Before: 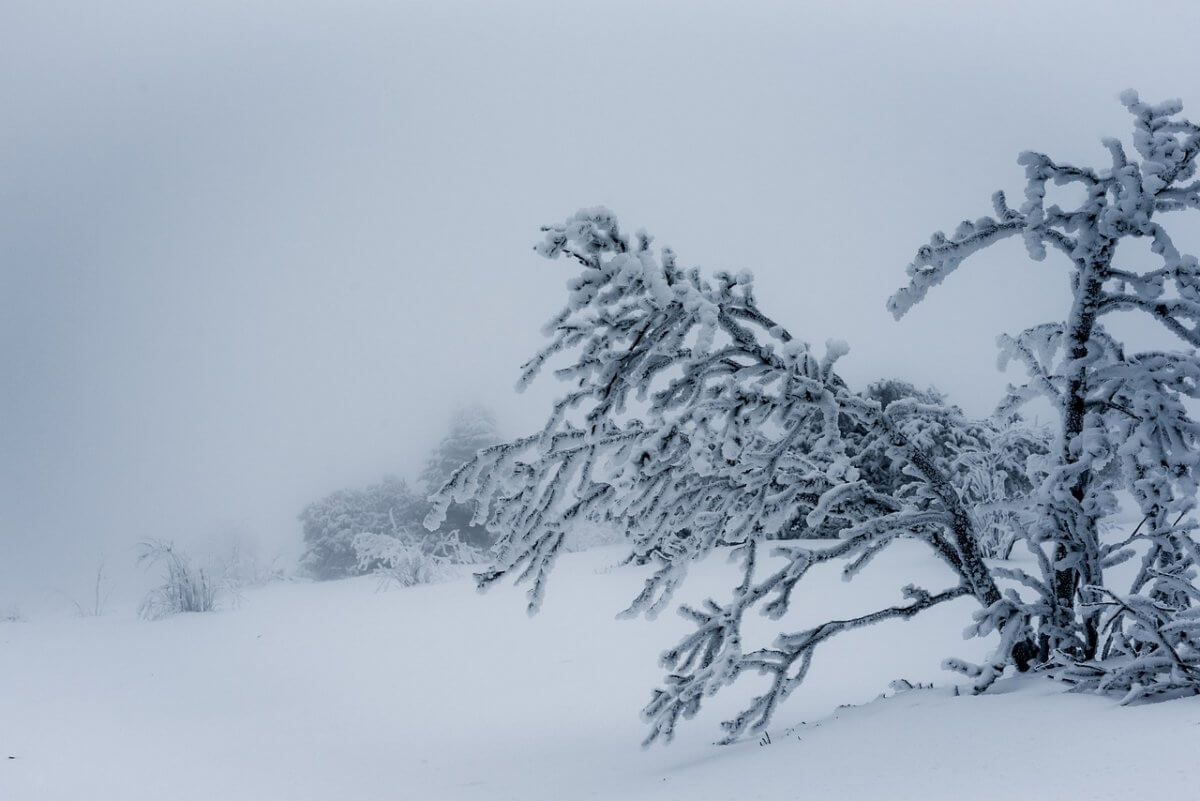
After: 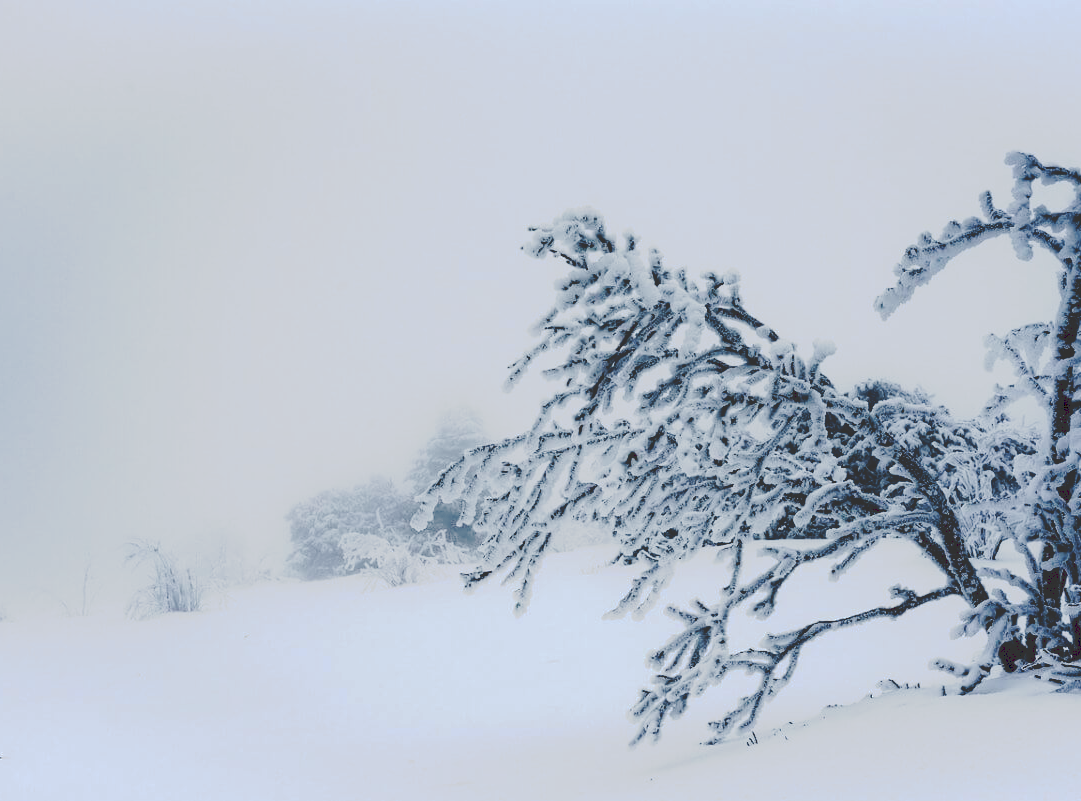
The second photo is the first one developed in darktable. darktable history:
tone equalizer: -8 EV -0.417 EV, -7 EV -0.389 EV, -6 EV -0.333 EV, -5 EV -0.222 EV, -3 EV 0.222 EV, -2 EV 0.333 EV, -1 EV 0.389 EV, +0 EV 0.417 EV, edges refinement/feathering 500, mask exposure compensation -1.57 EV, preserve details no
crop and rotate: left 1.088%, right 8.807%
tone curve: curves: ch0 [(0, 0) (0.003, 0.198) (0.011, 0.198) (0.025, 0.198) (0.044, 0.198) (0.069, 0.201) (0.1, 0.202) (0.136, 0.207) (0.177, 0.212) (0.224, 0.222) (0.277, 0.27) (0.335, 0.332) (0.399, 0.422) (0.468, 0.542) (0.543, 0.626) (0.623, 0.698) (0.709, 0.764) (0.801, 0.82) (0.898, 0.863) (1, 1)], preserve colors none
